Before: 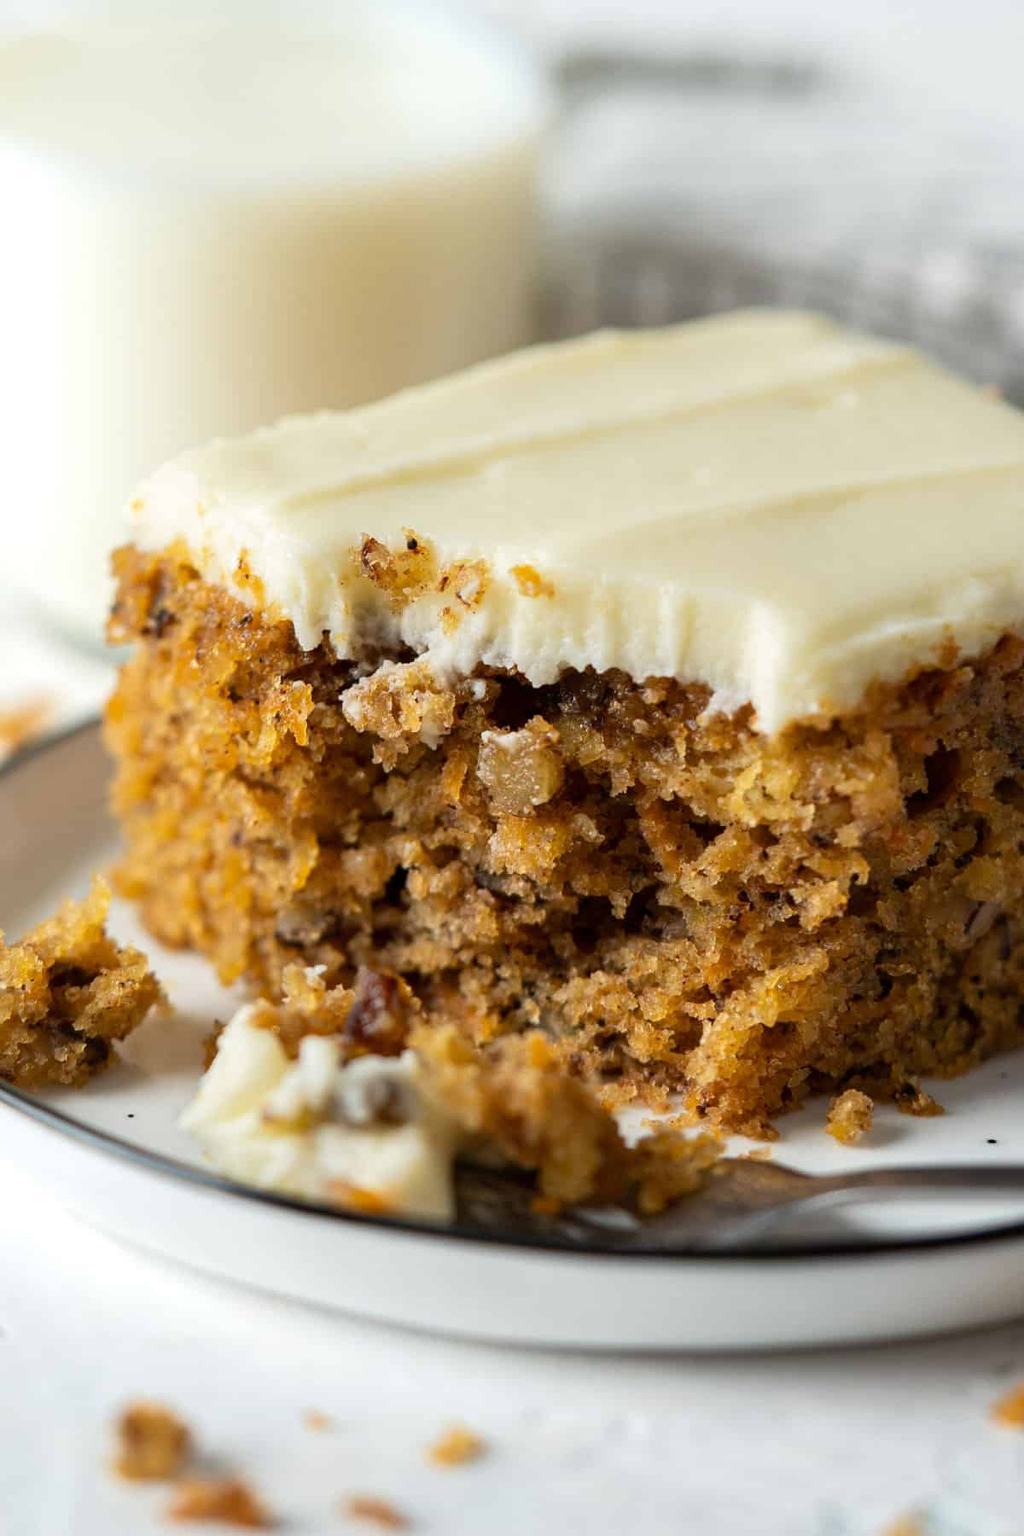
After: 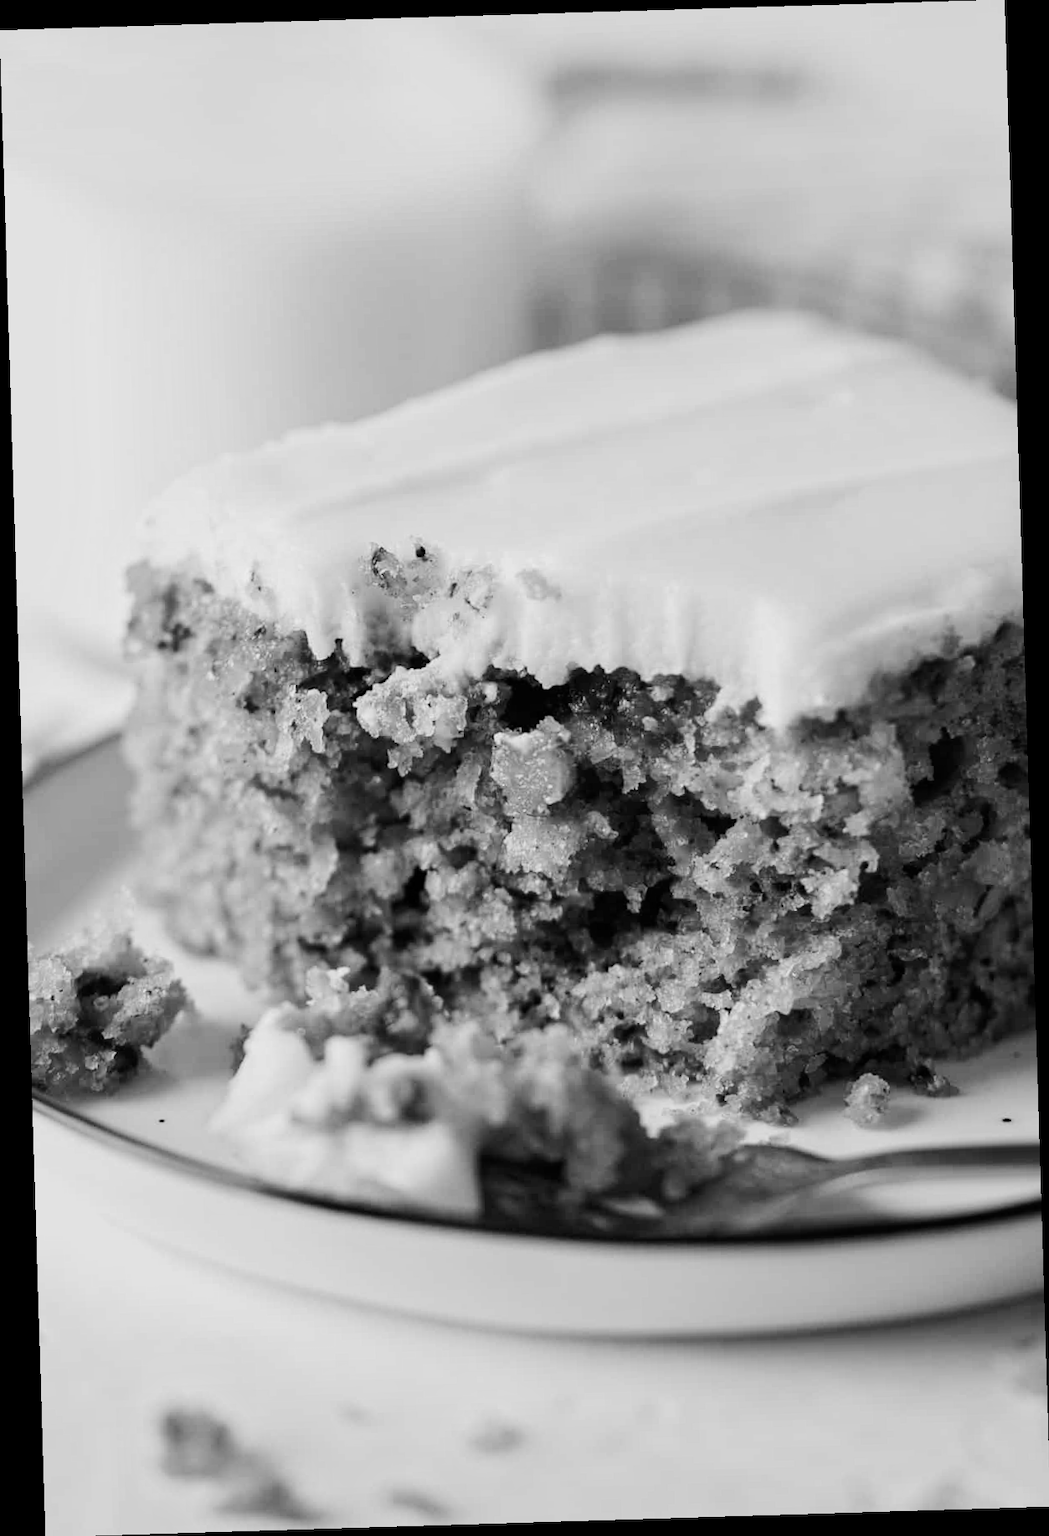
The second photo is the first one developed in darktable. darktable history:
tone curve: curves: ch0 [(0, 0) (0.071, 0.047) (0.266, 0.26) (0.483, 0.554) (0.753, 0.811) (1, 0.983)]; ch1 [(0, 0) (0.346, 0.307) (0.408, 0.369) (0.463, 0.443) (0.482, 0.493) (0.502, 0.5) (0.517, 0.502) (0.55, 0.548) (0.597, 0.624) (0.651, 0.698) (1, 1)]; ch2 [(0, 0) (0.346, 0.34) (0.434, 0.46) (0.485, 0.494) (0.5, 0.494) (0.517, 0.506) (0.535, 0.529) (0.583, 0.611) (0.625, 0.666) (1, 1)], color space Lab, independent channels, preserve colors none
rotate and perspective: rotation -1.75°, automatic cropping off
monochrome: a 26.22, b 42.67, size 0.8
